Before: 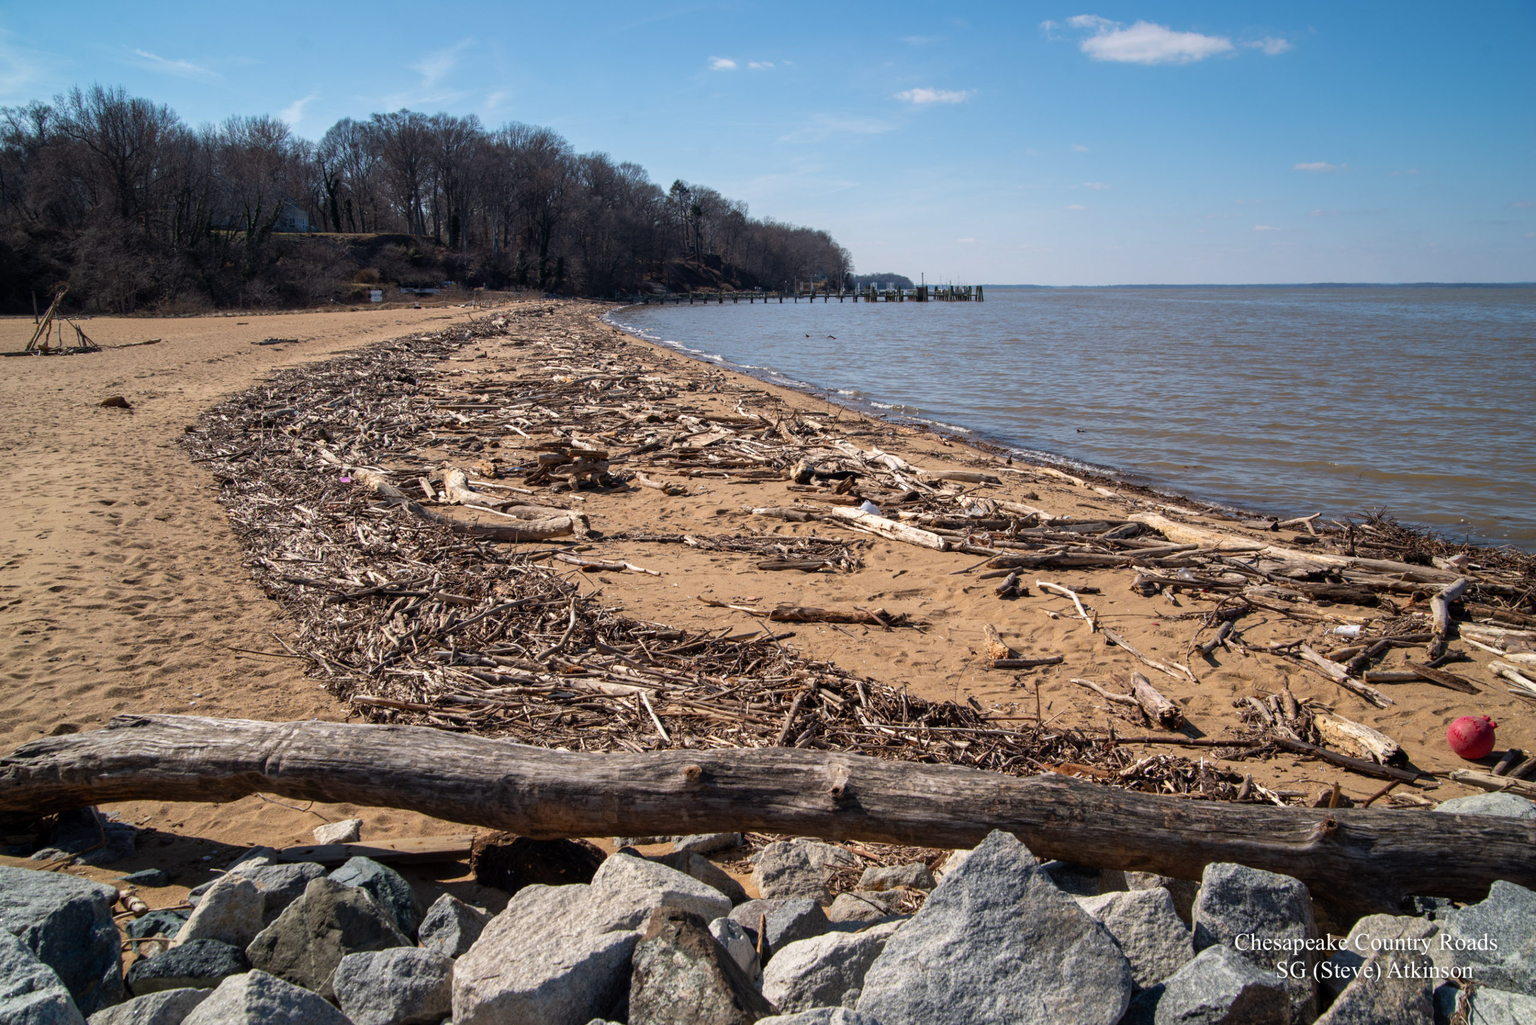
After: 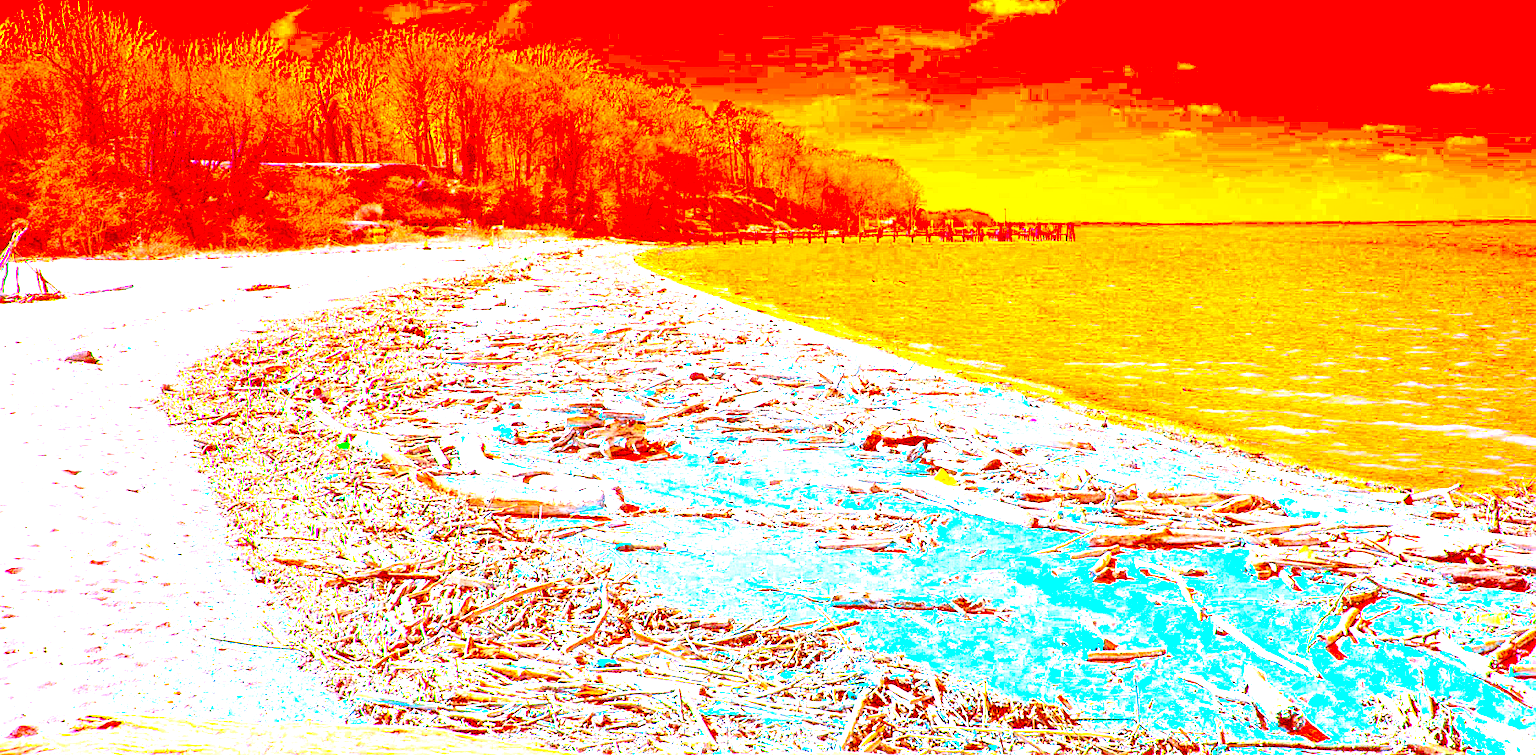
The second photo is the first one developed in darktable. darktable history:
sharpen: on, module defaults
crop: left 2.912%, top 8.858%, right 9.677%, bottom 26.667%
contrast brightness saturation: contrast 0.203, brightness 0.155, saturation 0.221
exposure: black level correction 0, exposure 4.073 EV, compensate highlight preservation false
color correction: highlights a* -39.41, highlights b* -39.7, shadows a* -39.54, shadows b* -39.23, saturation -2.98
local contrast: detail 130%
